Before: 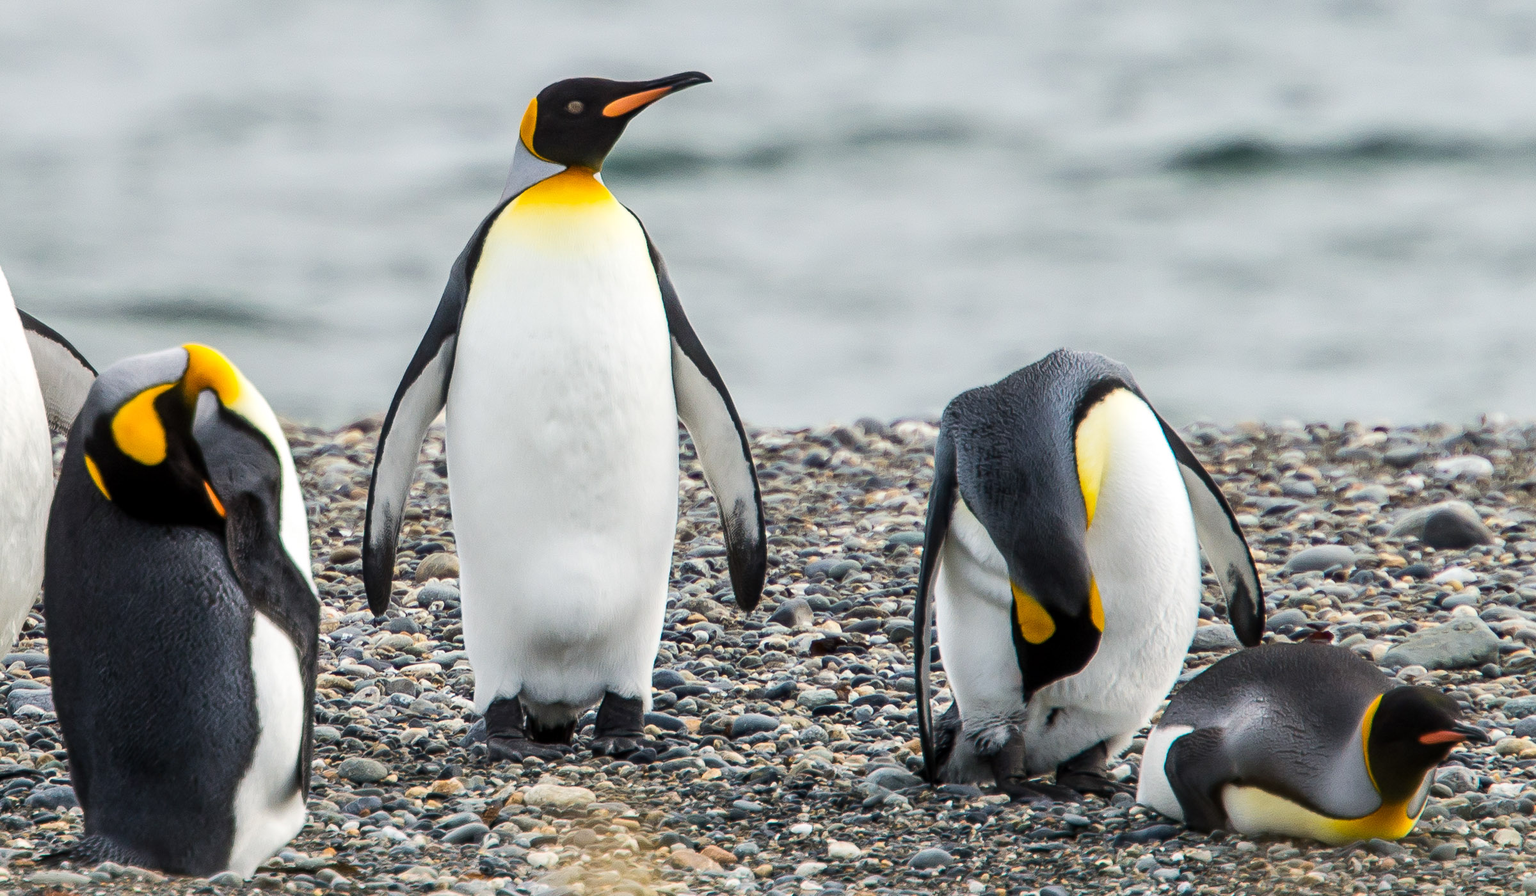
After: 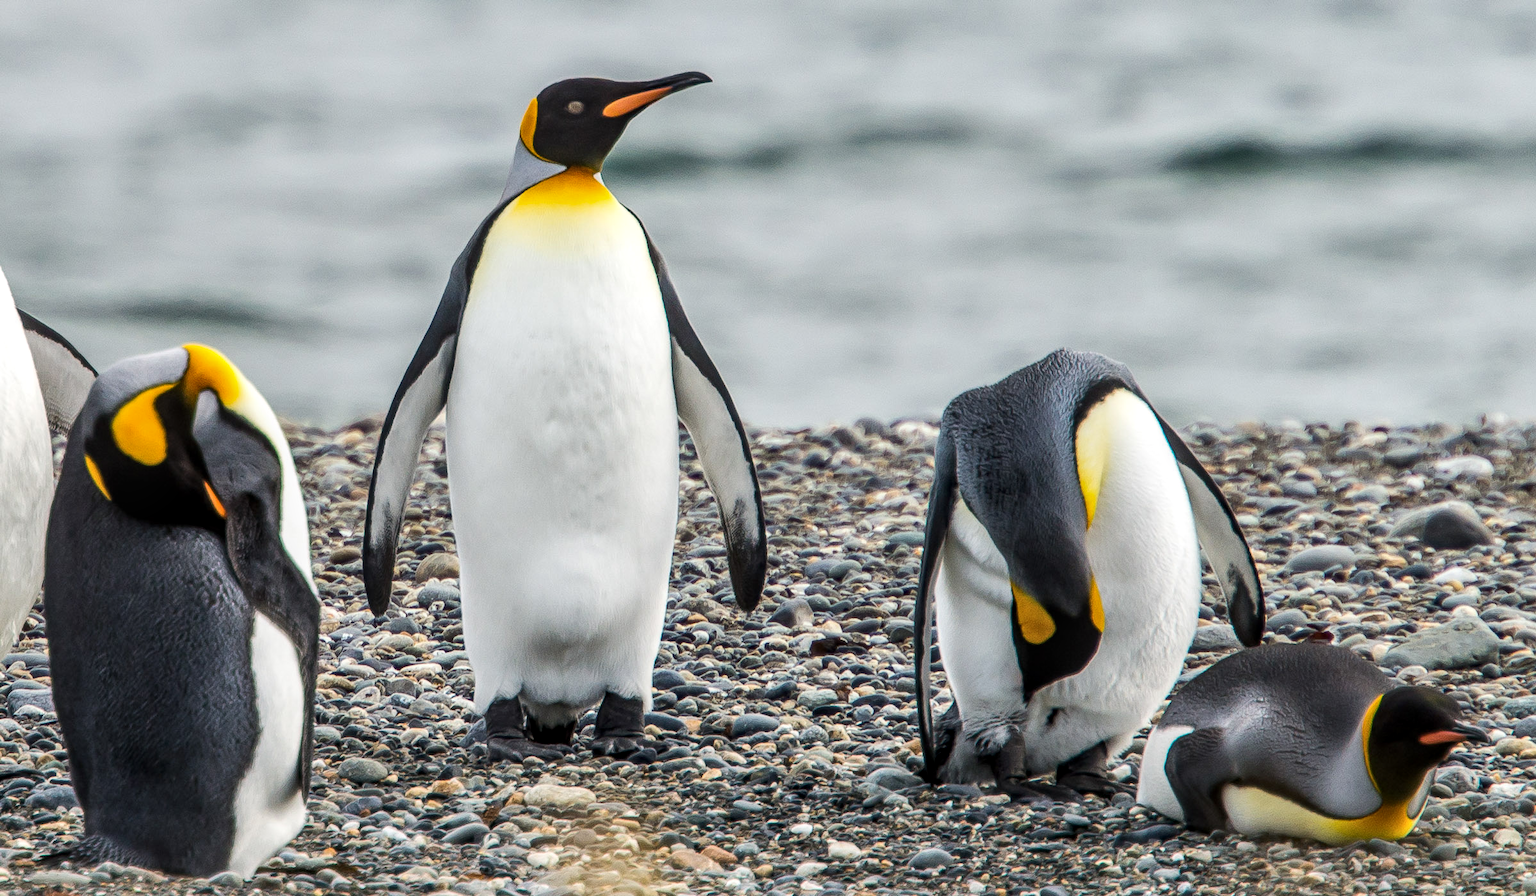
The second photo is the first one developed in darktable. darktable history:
local contrast: on, module defaults
shadows and highlights: shadows 32, highlights -32, soften with gaussian
